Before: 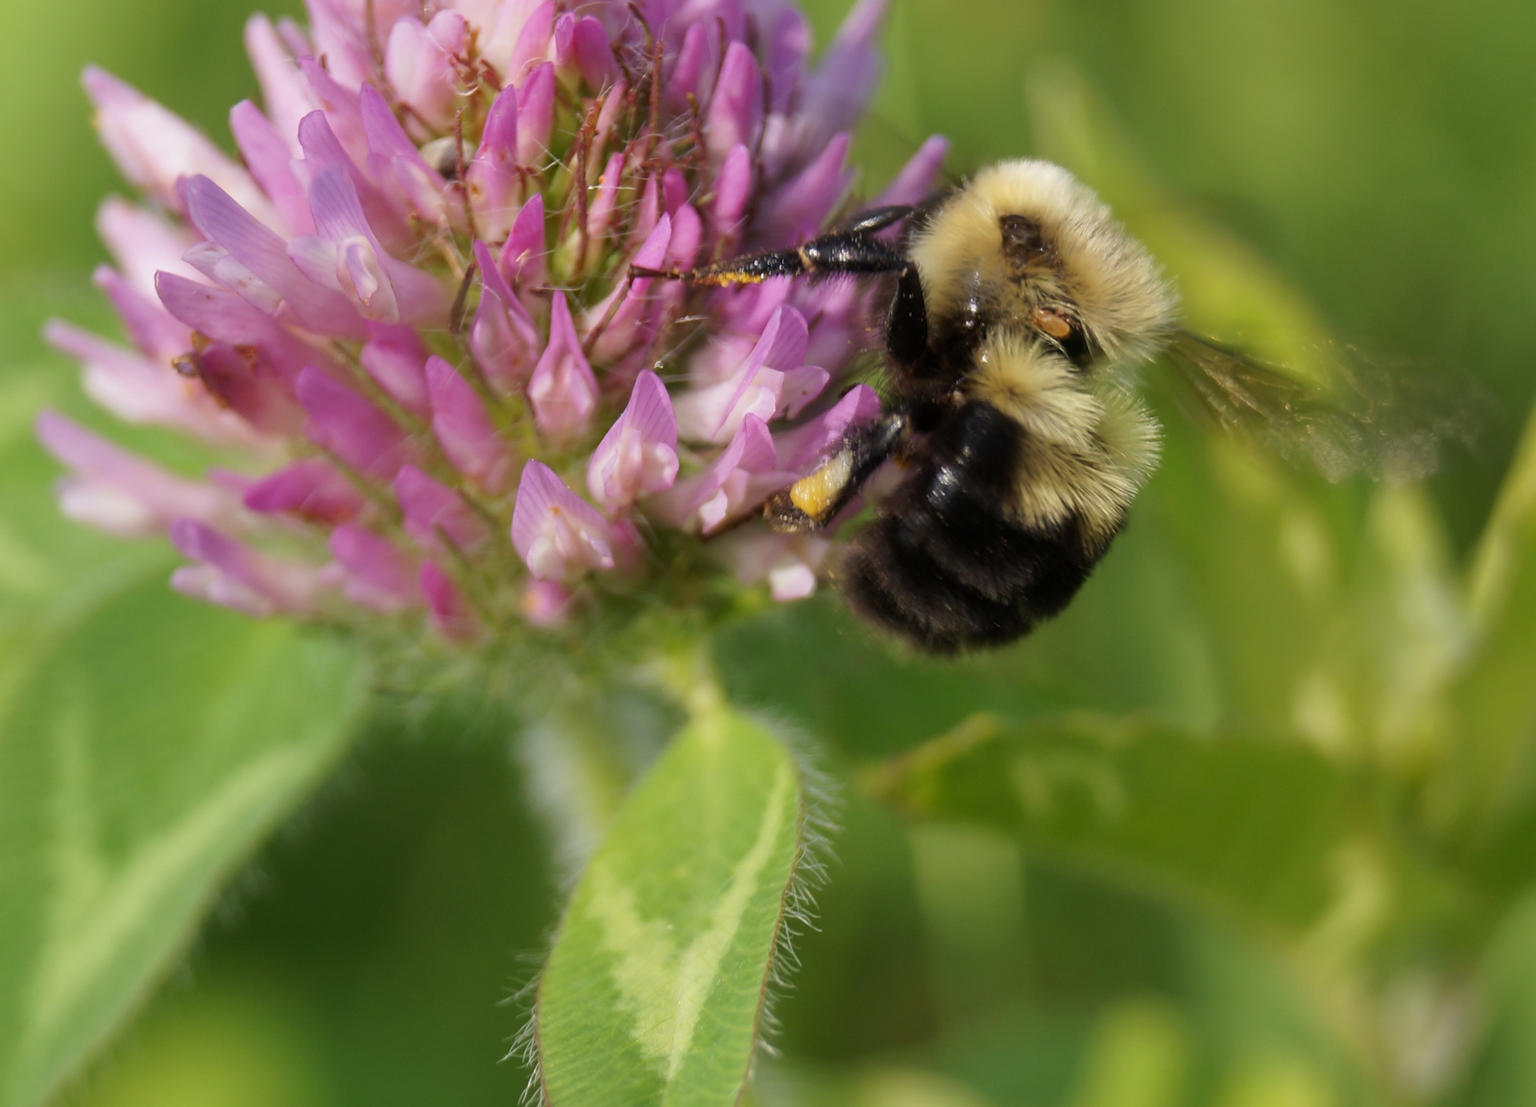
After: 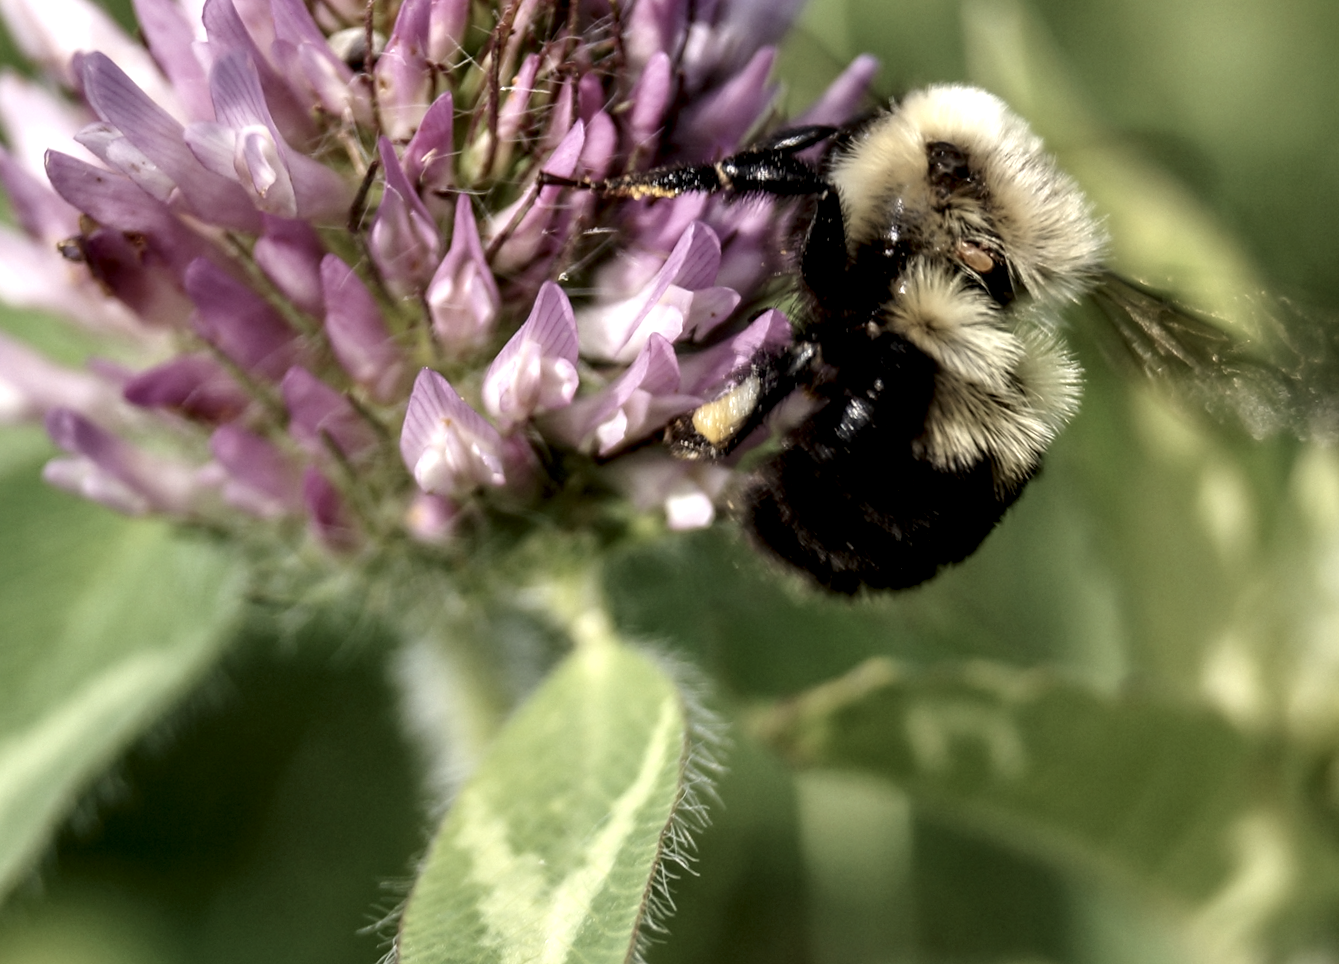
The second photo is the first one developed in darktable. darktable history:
contrast brightness saturation: contrast 0.1, saturation -0.36
crop and rotate: angle -3.27°, left 5.211%, top 5.211%, right 4.607%, bottom 4.607%
local contrast: highlights 20%, detail 197%
